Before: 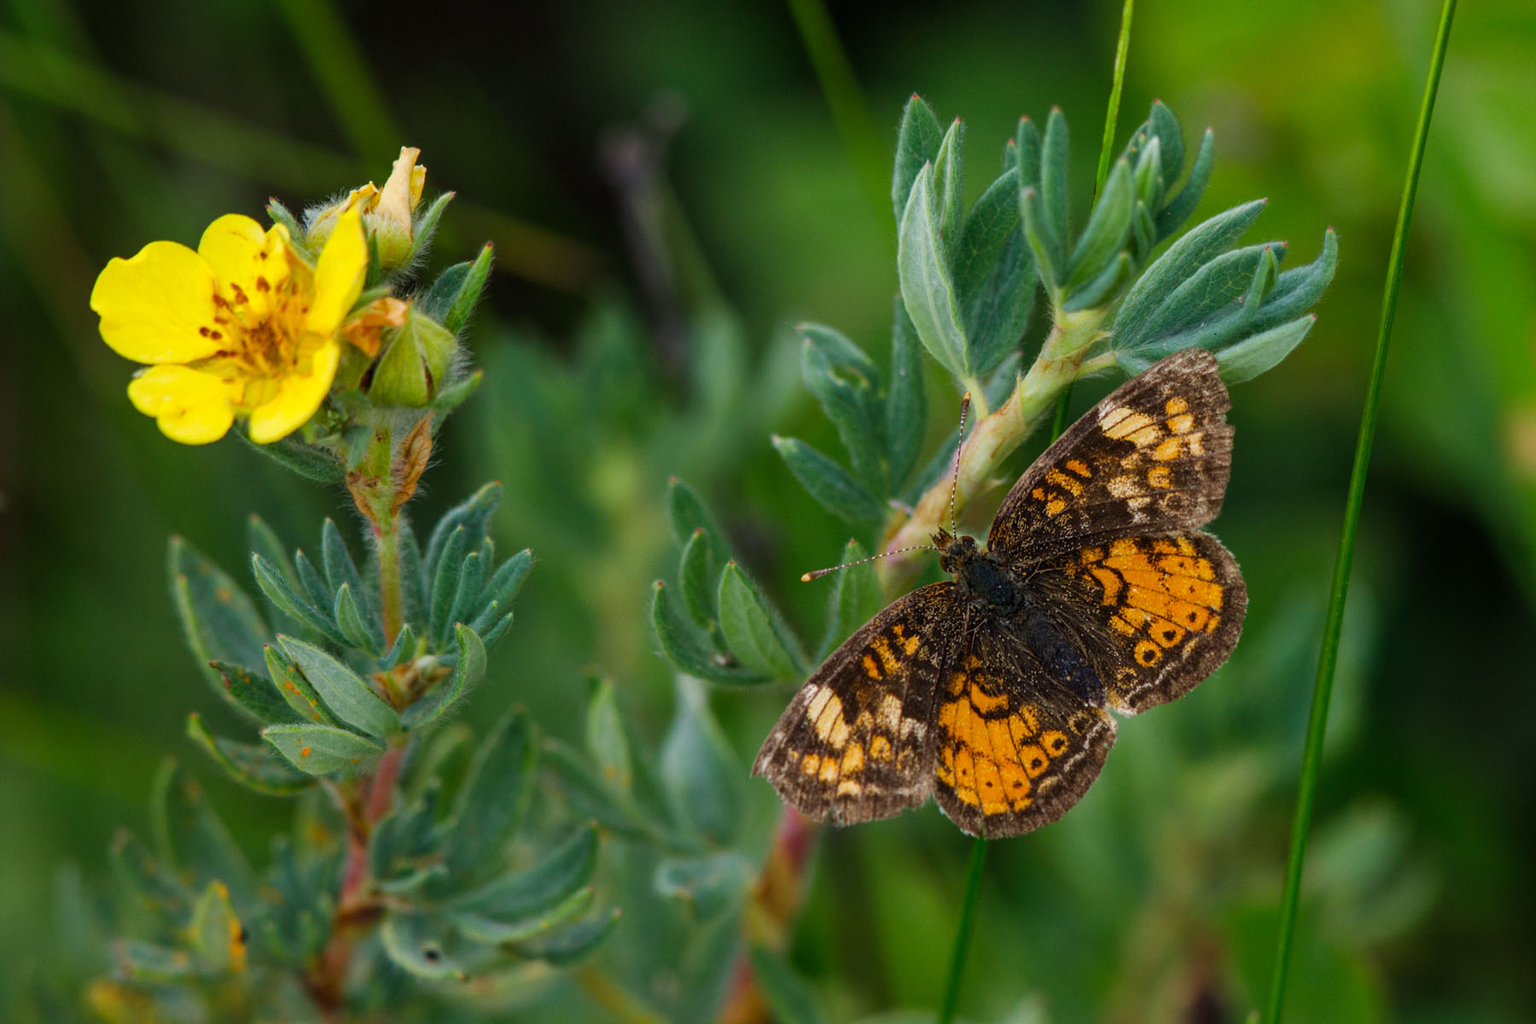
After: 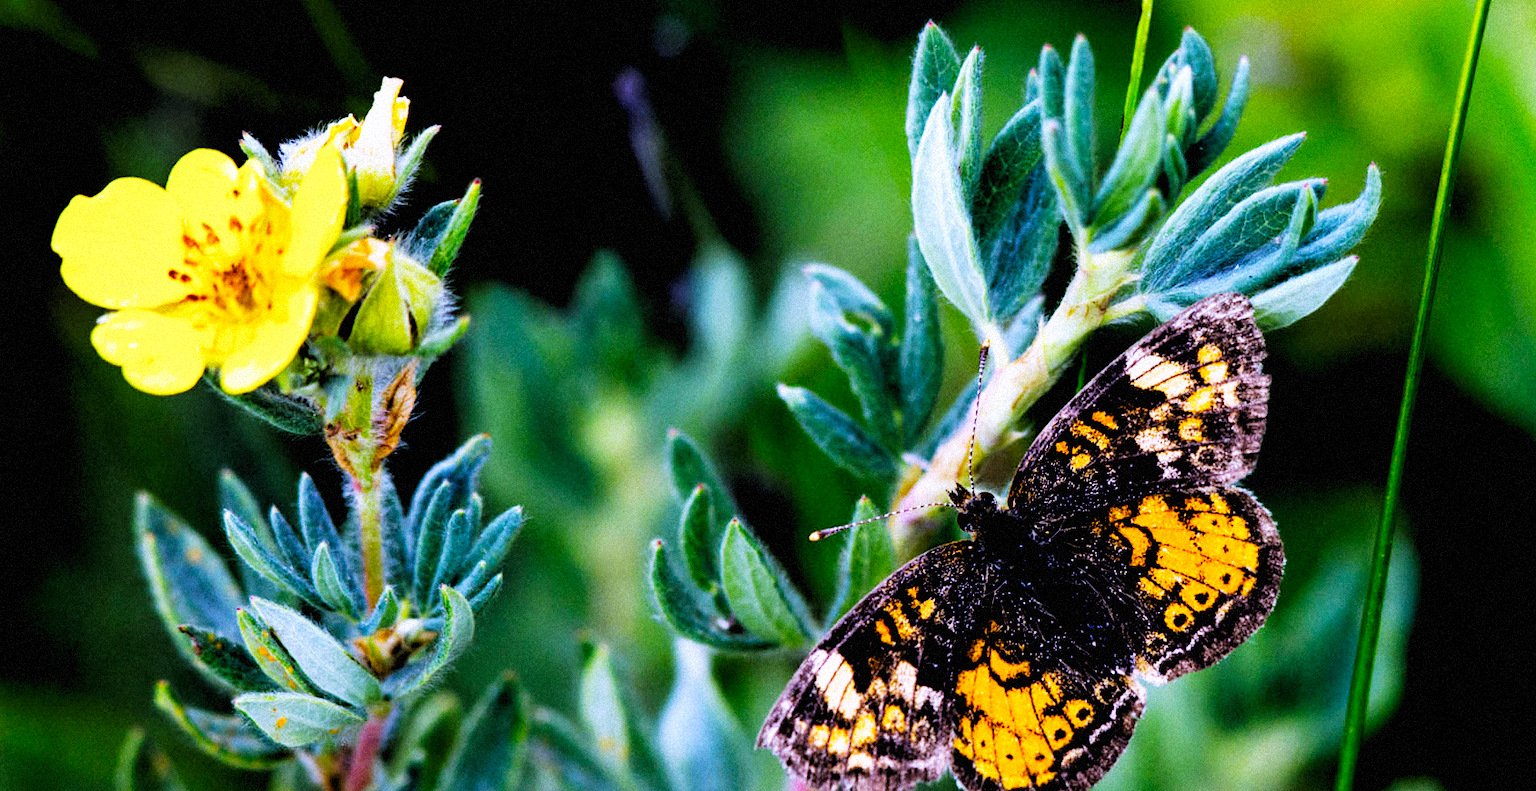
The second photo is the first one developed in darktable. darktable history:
crop: left 2.737%, top 7.287%, right 3.421%, bottom 20.179%
white balance: red 0.98, blue 1.61
grain: mid-tones bias 0%
rgb levels: levels [[0.034, 0.472, 0.904], [0, 0.5, 1], [0, 0.5, 1]]
base curve: curves: ch0 [(0, 0) (0.007, 0.004) (0.027, 0.03) (0.046, 0.07) (0.207, 0.54) (0.442, 0.872) (0.673, 0.972) (1, 1)], preserve colors none
